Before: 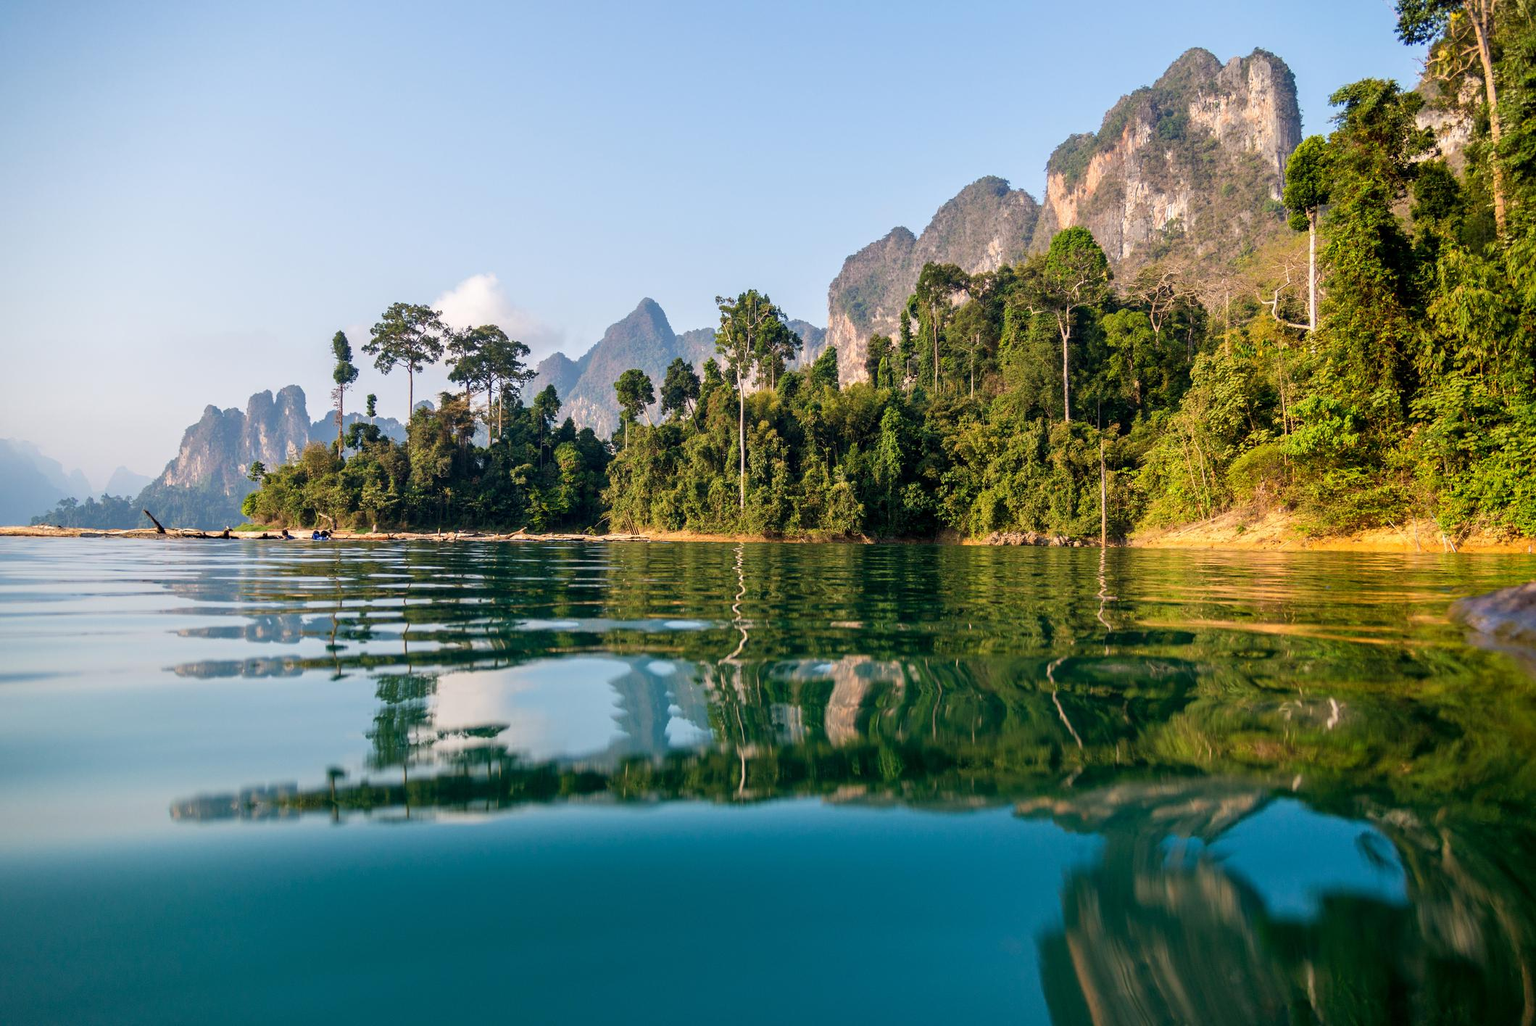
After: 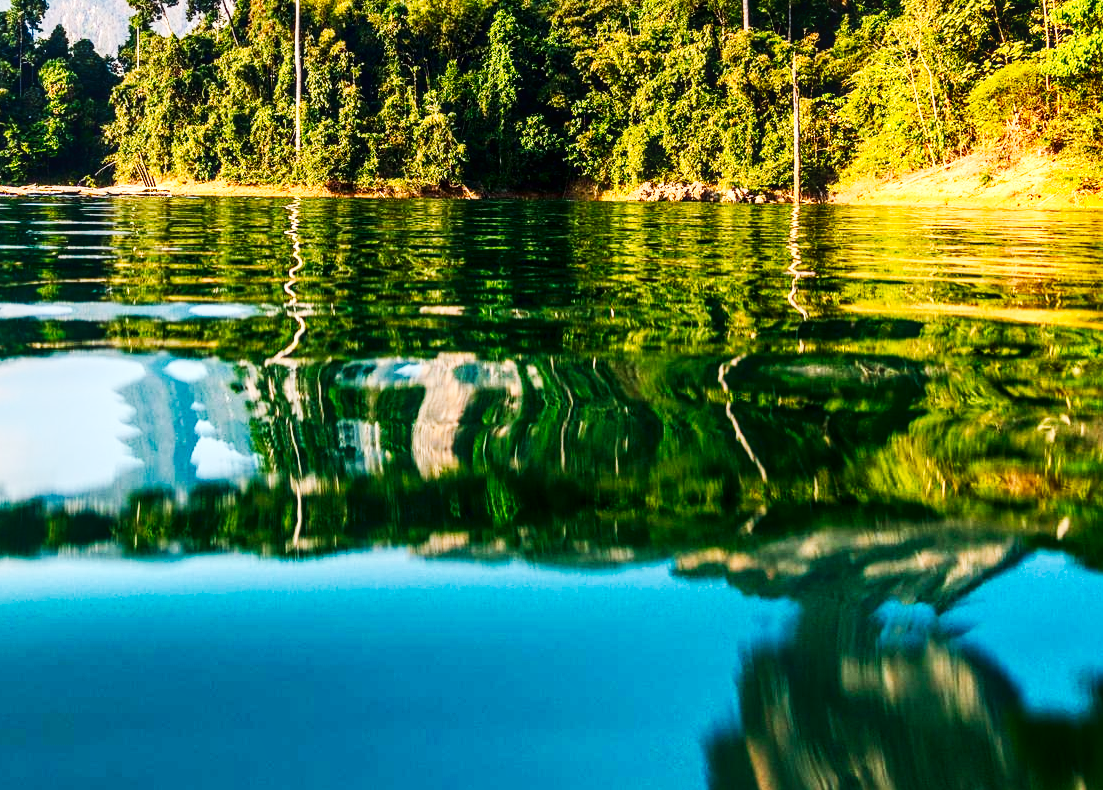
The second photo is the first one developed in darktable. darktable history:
contrast brightness saturation: contrast 0.21, brightness -0.103, saturation 0.208
sharpen: amount 0.204
local contrast: on, module defaults
exposure: exposure 0.809 EV, compensate highlight preservation false
tone curve: curves: ch0 [(0, 0.003) (0.044, 0.032) (0.12, 0.089) (0.197, 0.168) (0.281, 0.273) (0.468, 0.548) (0.588, 0.71) (0.701, 0.815) (0.86, 0.922) (1, 0.982)]; ch1 [(0, 0) (0.247, 0.215) (0.433, 0.382) (0.466, 0.426) (0.493, 0.481) (0.501, 0.5) (0.517, 0.524) (0.557, 0.582) (0.598, 0.651) (0.671, 0.735) (0.796, 0.85) (1, 1)]; ch2 [(0, 0) (0.249, 0.216) (0.357, 0.317) (0.448, 0.432) (0.478, 0.492) (0.498, 0.499) (0.517, 0.53) (0.537, 0.57) (0.569, 0.623) (0.61, 0.663) (0.706, 0.75) (0.808, 0.809) (0.991, 0.968)], preserve colors none
crop: left 34.298%, top 38.994%, right 13.617%, bottom 5.152%
